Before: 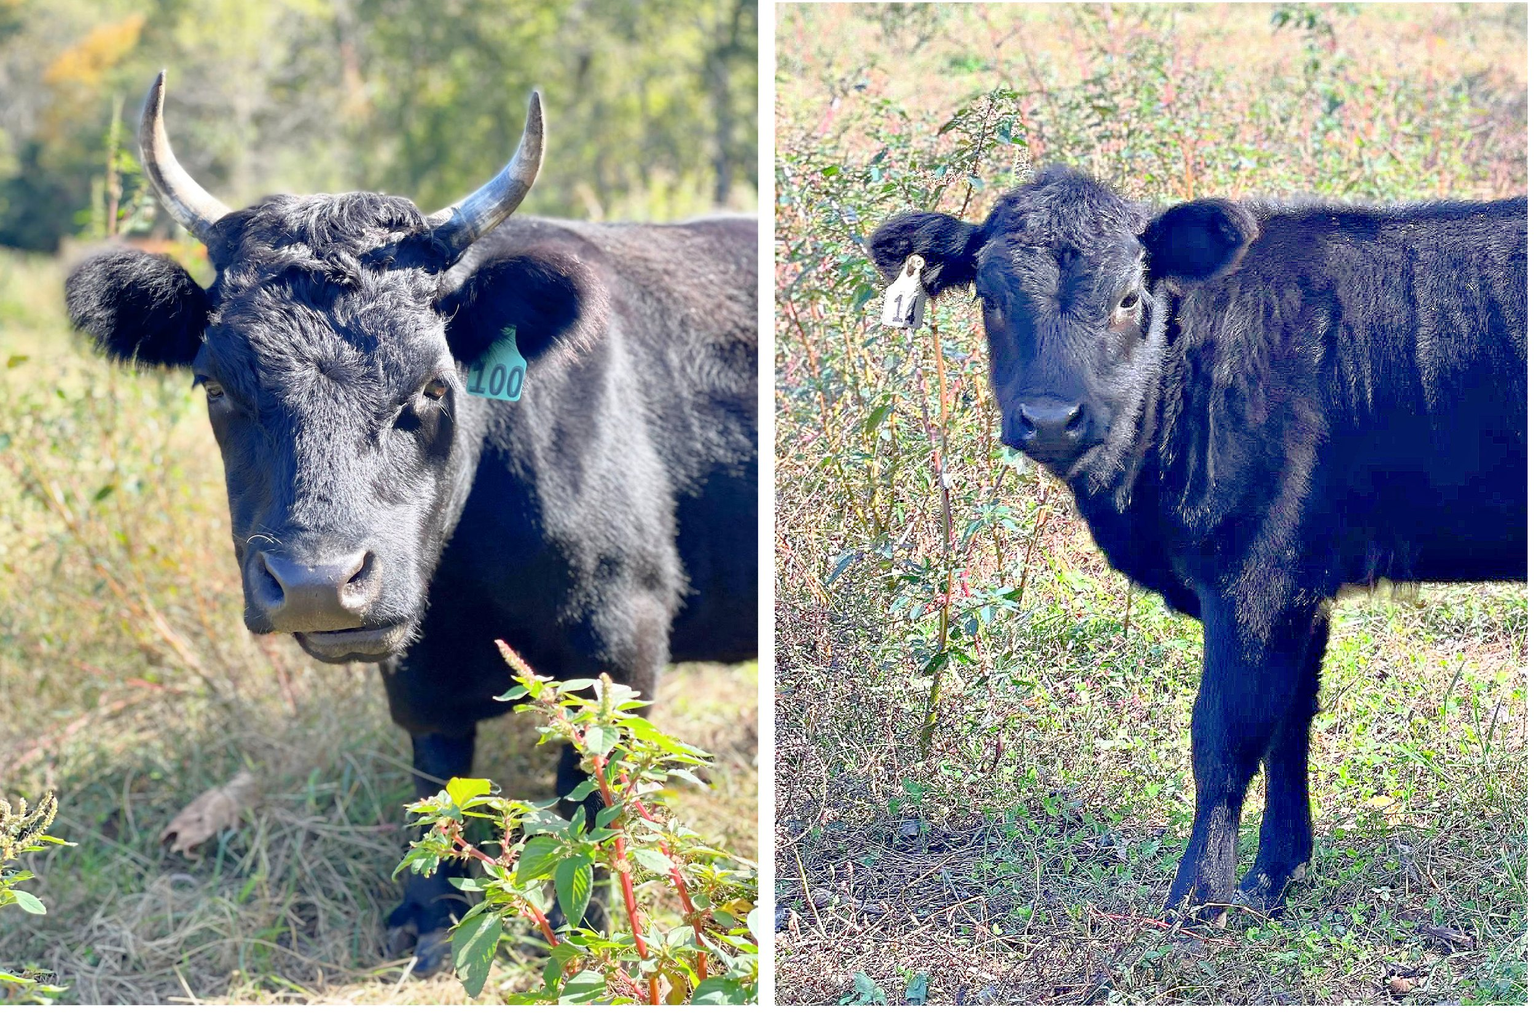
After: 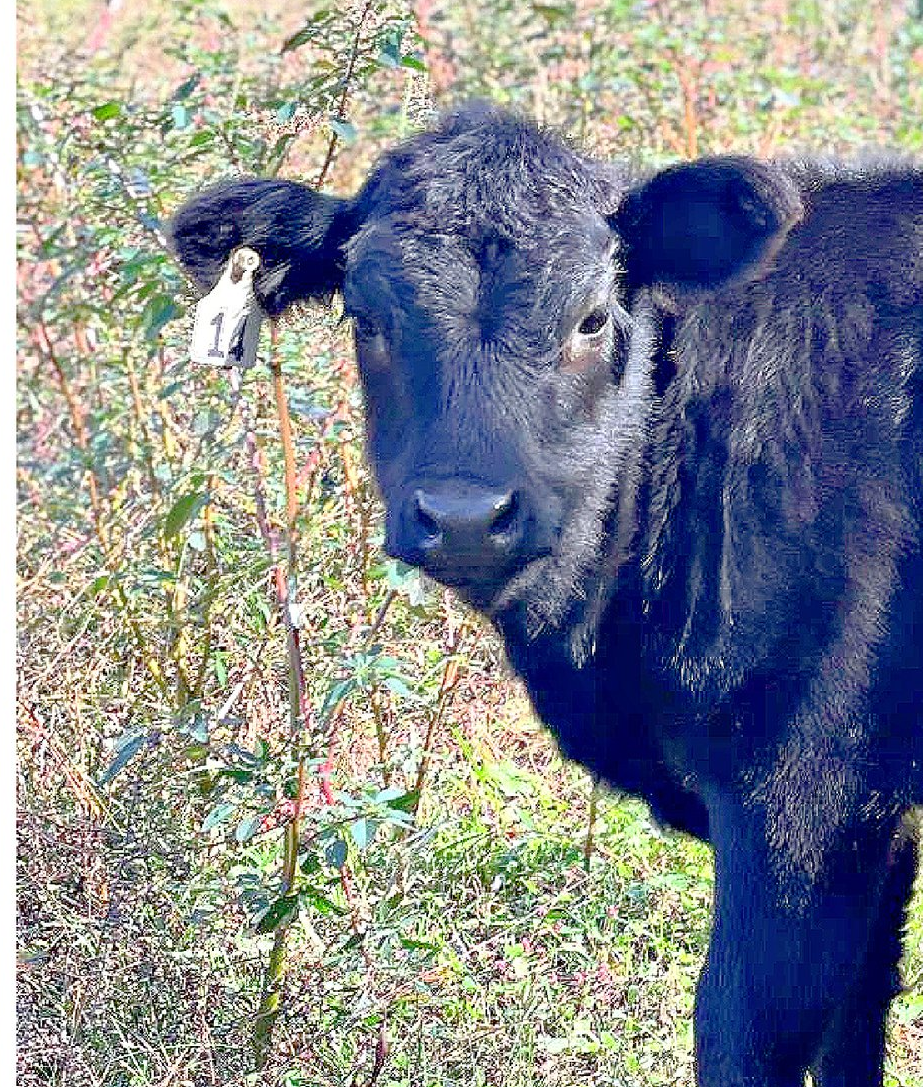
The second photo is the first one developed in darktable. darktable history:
color correction: highlights b* 0.005
crop and rotate: left 49.854%, top 10.092%, right 13.224%, bottom 24.643%
